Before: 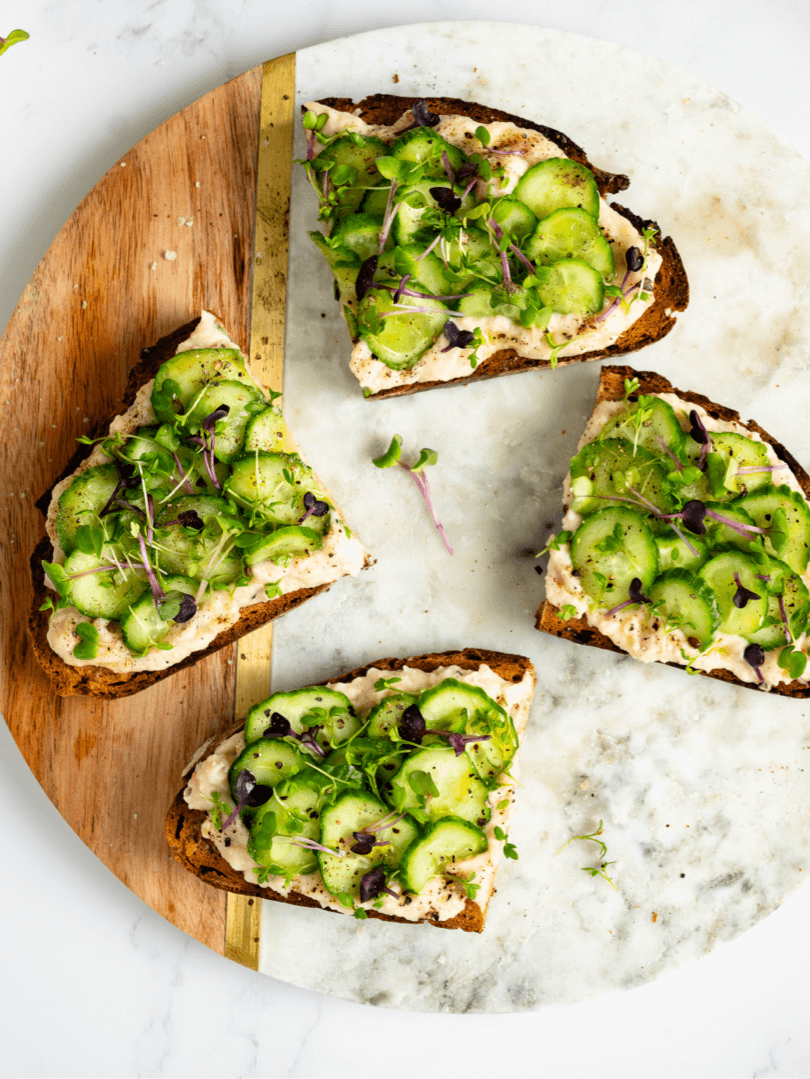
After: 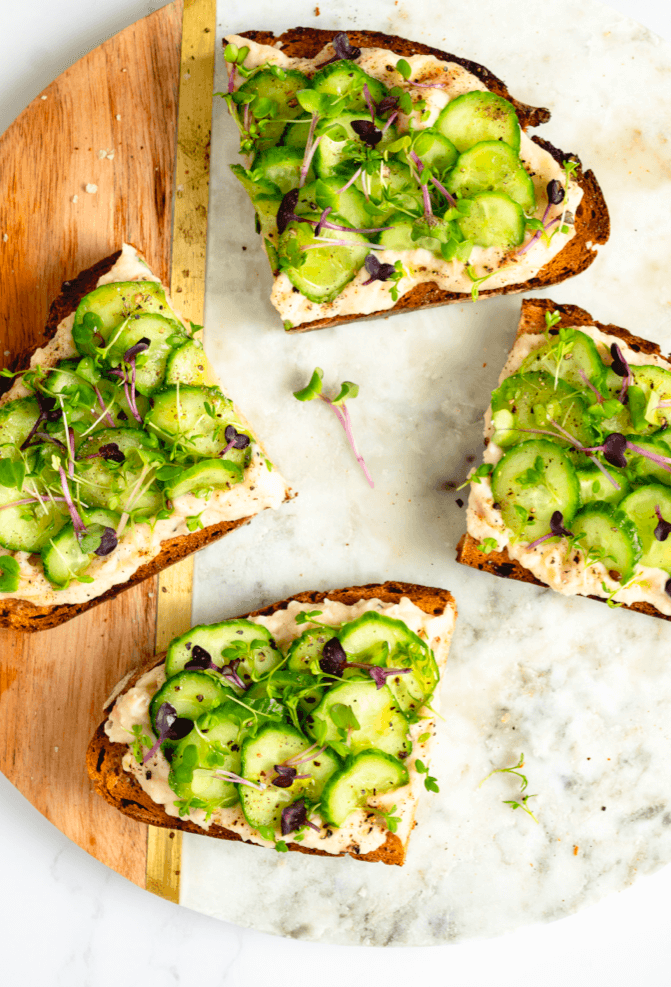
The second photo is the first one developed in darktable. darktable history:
levels: levels [0, 0.43, 0.984]
exposure: compensate highlight preservation false
crop: left 9.807%, top 6.259%, right 7.334%, bottom 2.177%
